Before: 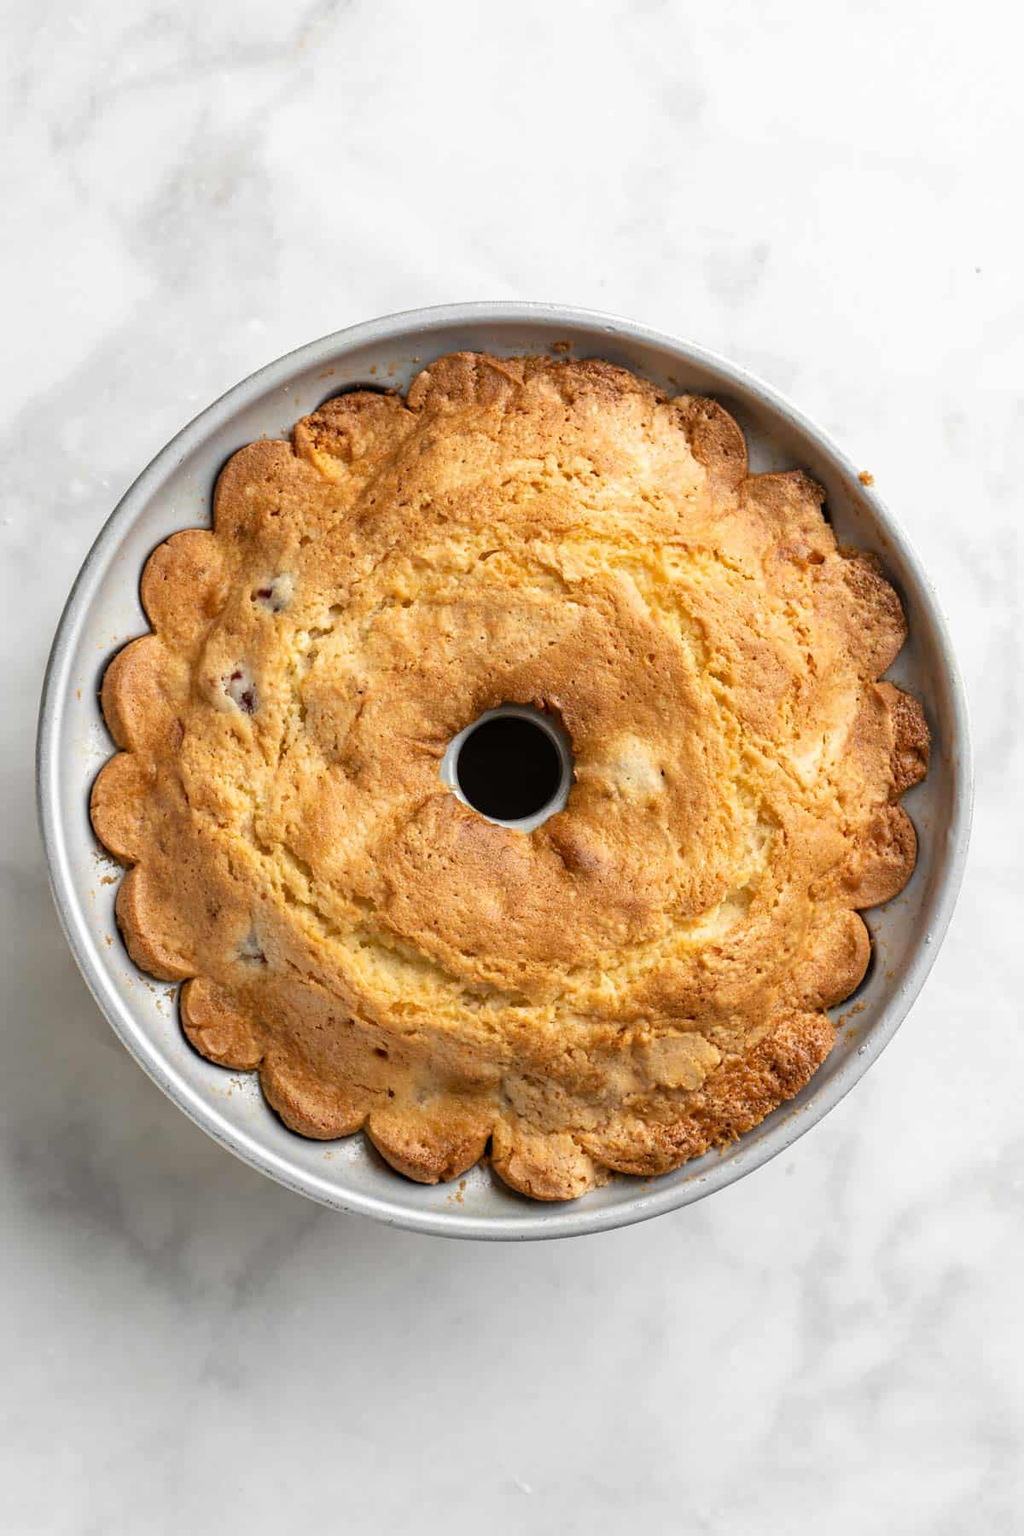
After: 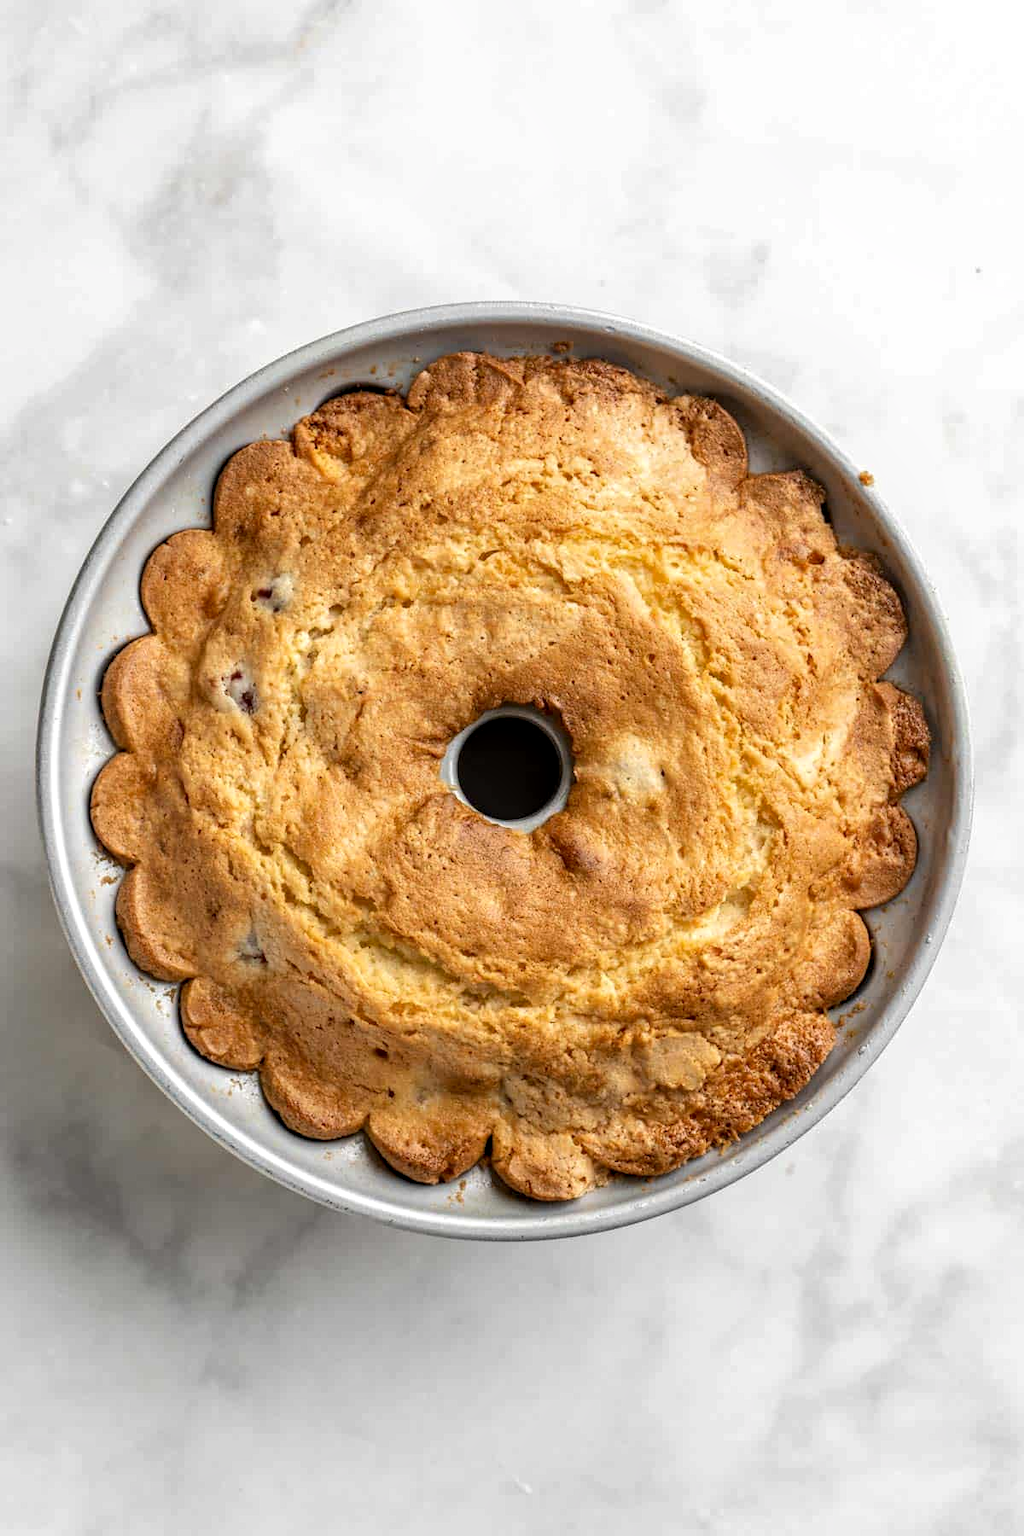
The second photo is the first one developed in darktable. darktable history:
tone equalizer: edges refinement/feathering 500, mask exposure compensation -1.57 EV, preserve details no
local contrast: detail 130%
